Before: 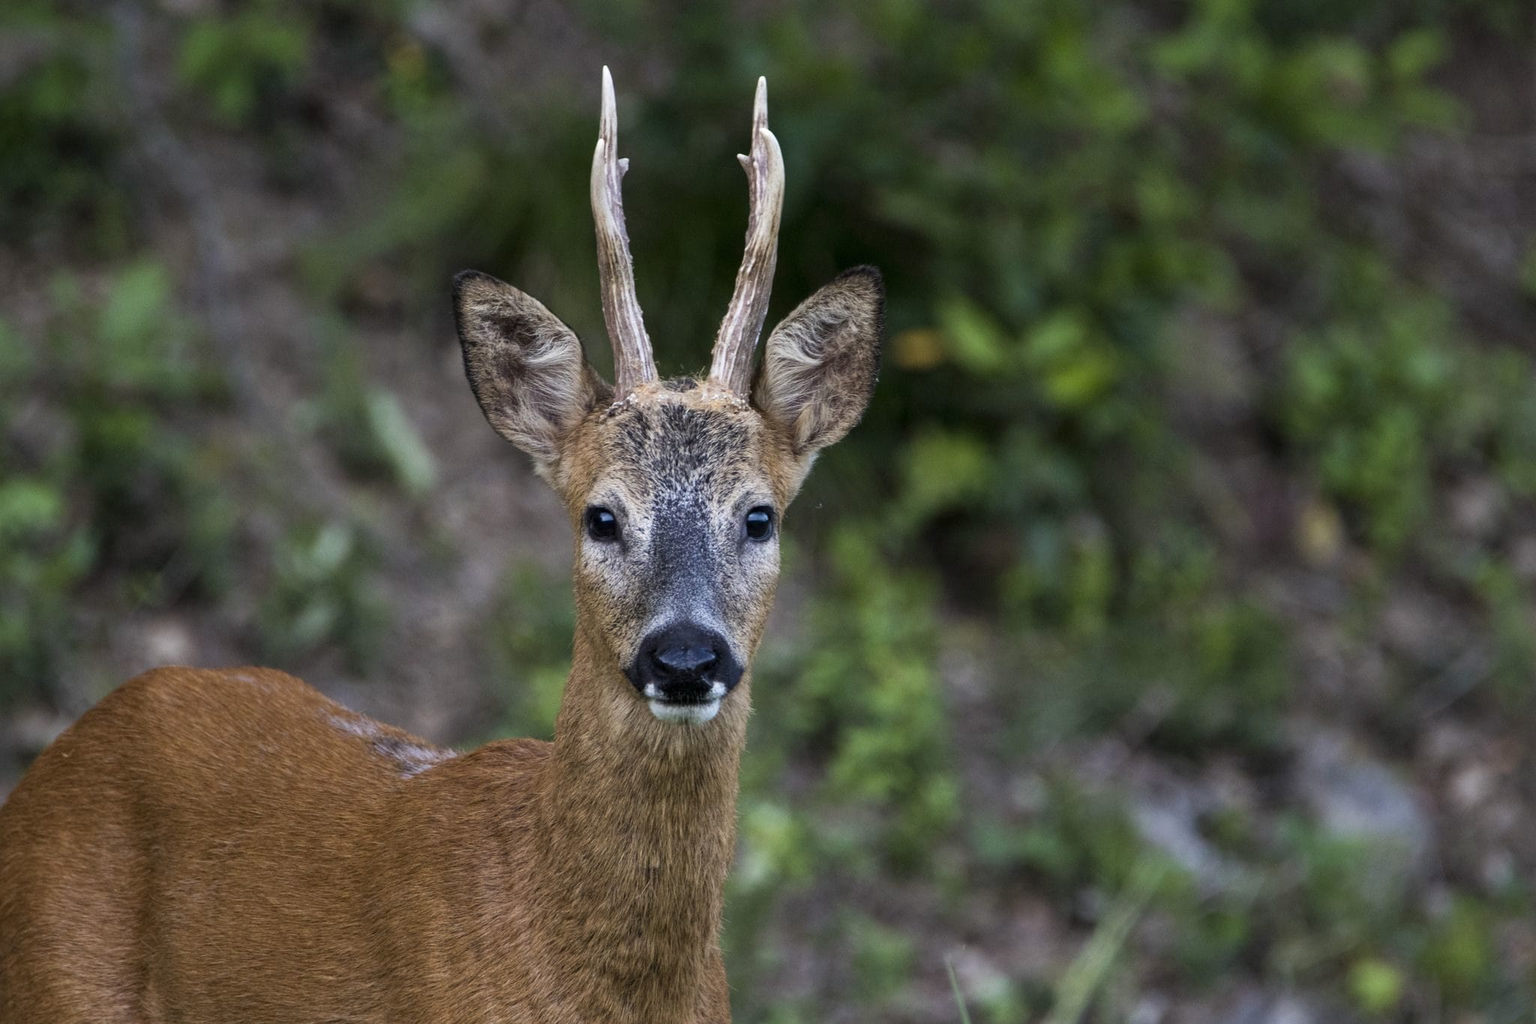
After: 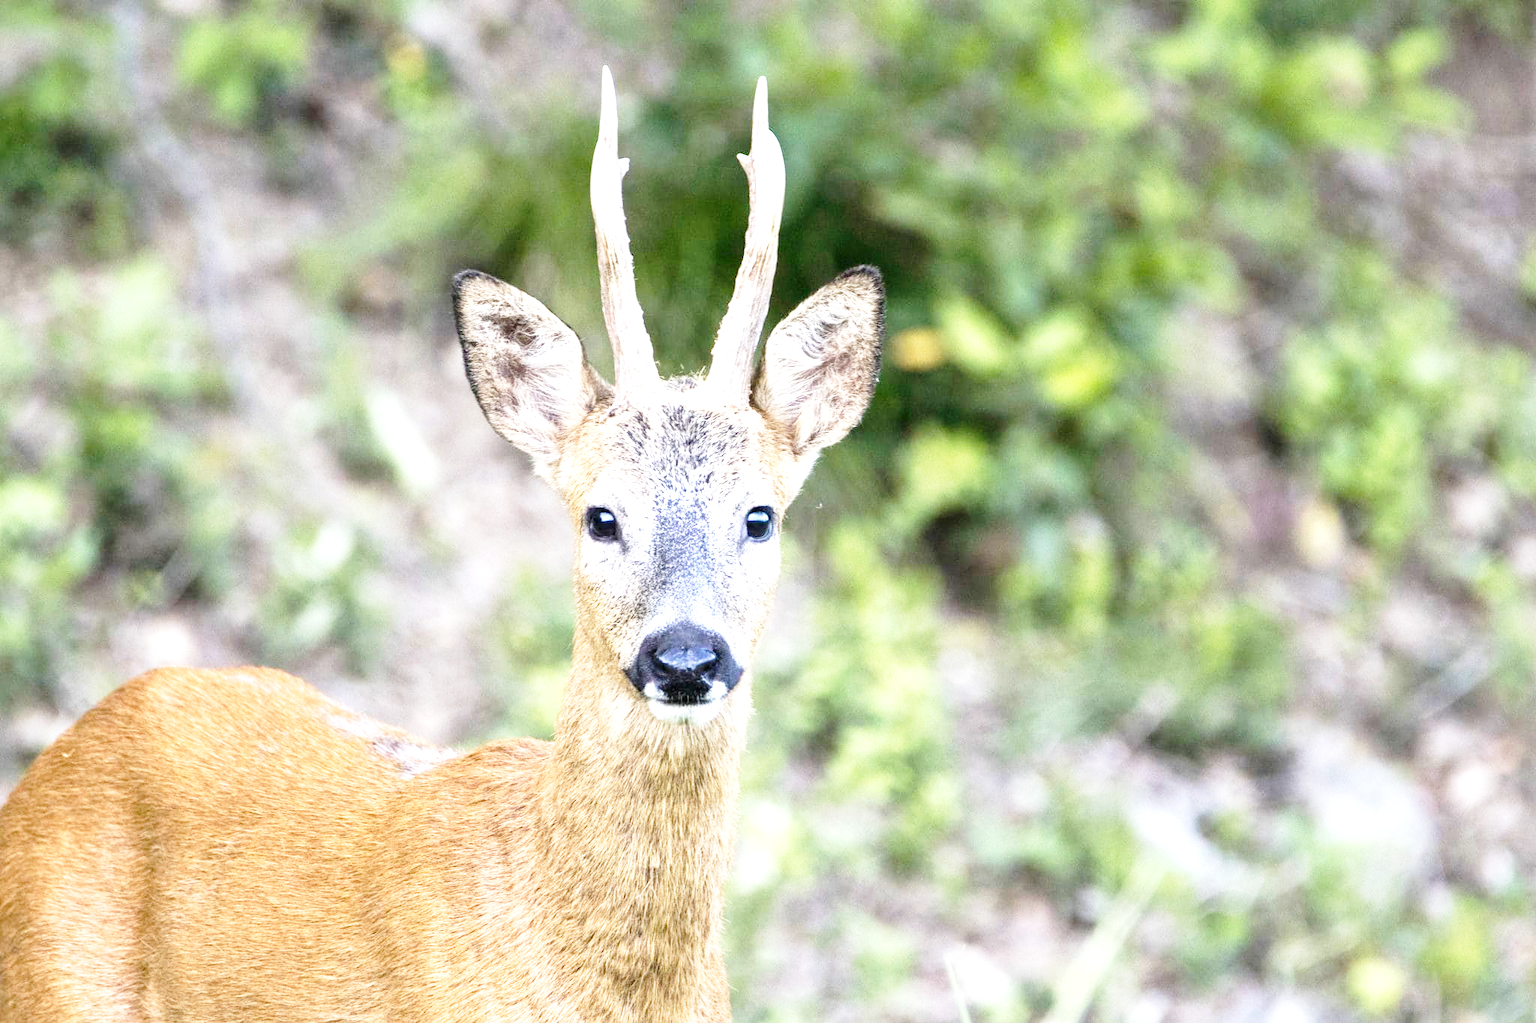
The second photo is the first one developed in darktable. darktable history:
base curve: curves: ch0 [(0, 0) (0.028, 0.03) (0.121, 0.232) (0.46, 0.748) (0.859, 0.968) (1, 1)], preserve colors none
exposure: exposure 2.248 EV, compensate highlight preservation false
